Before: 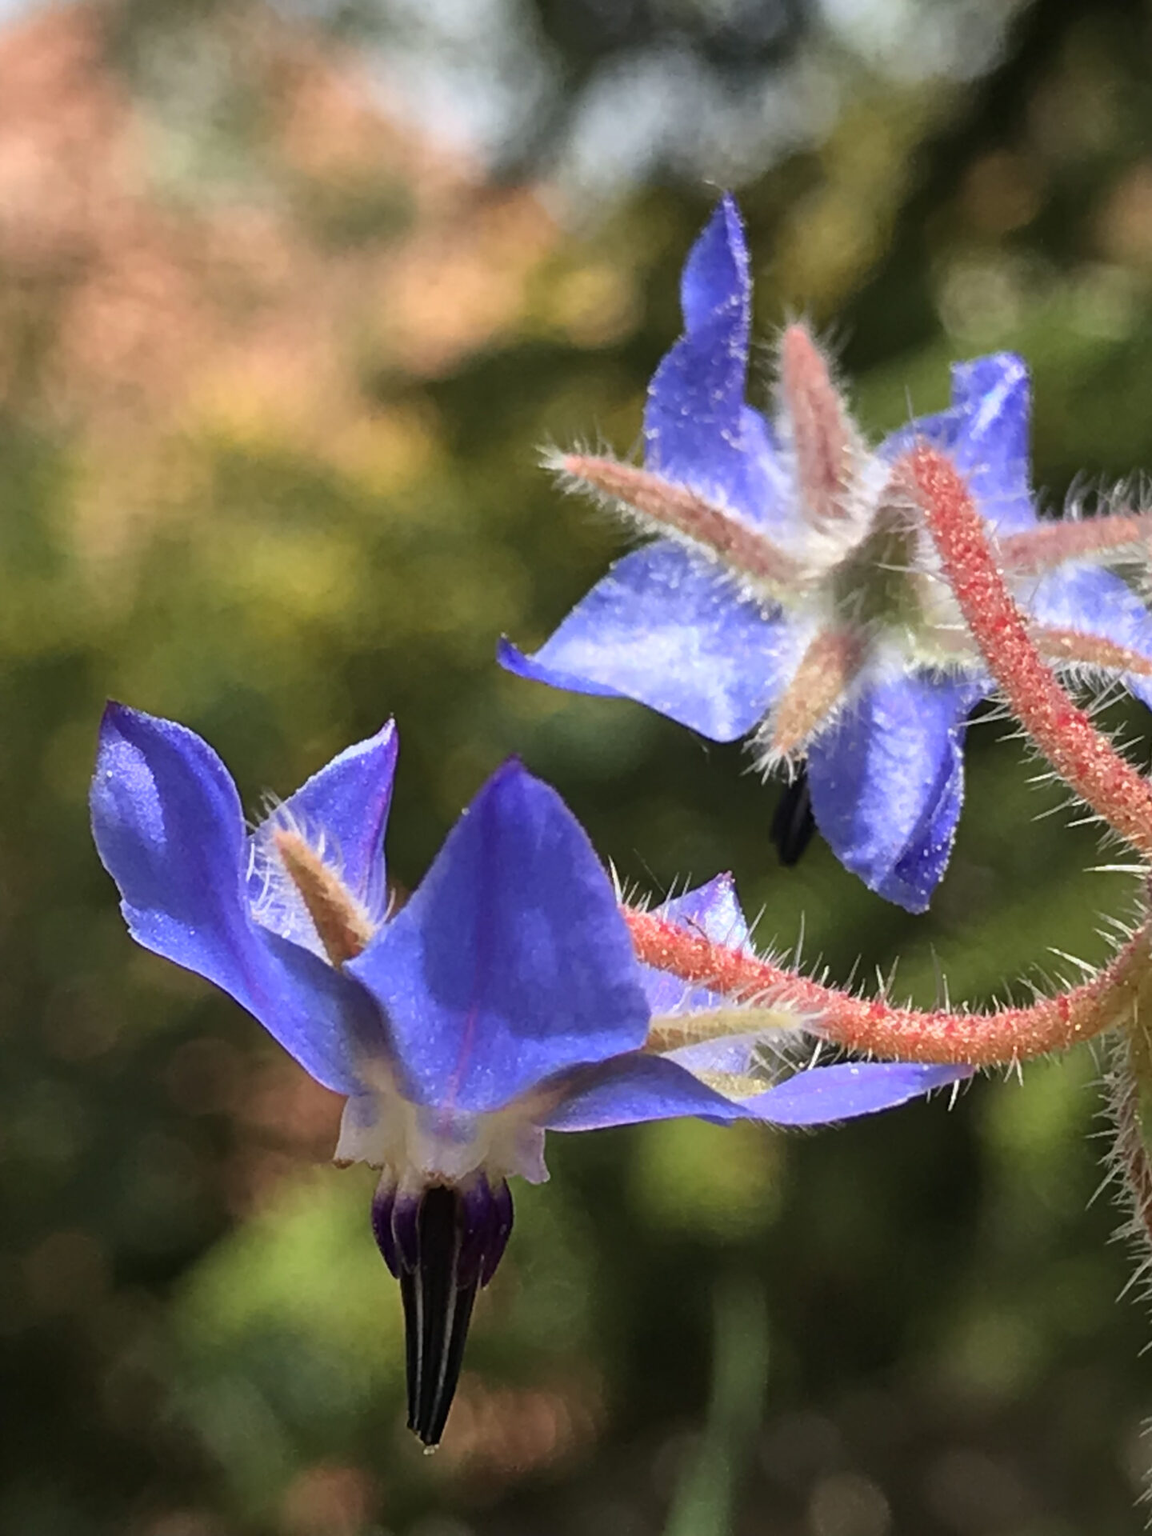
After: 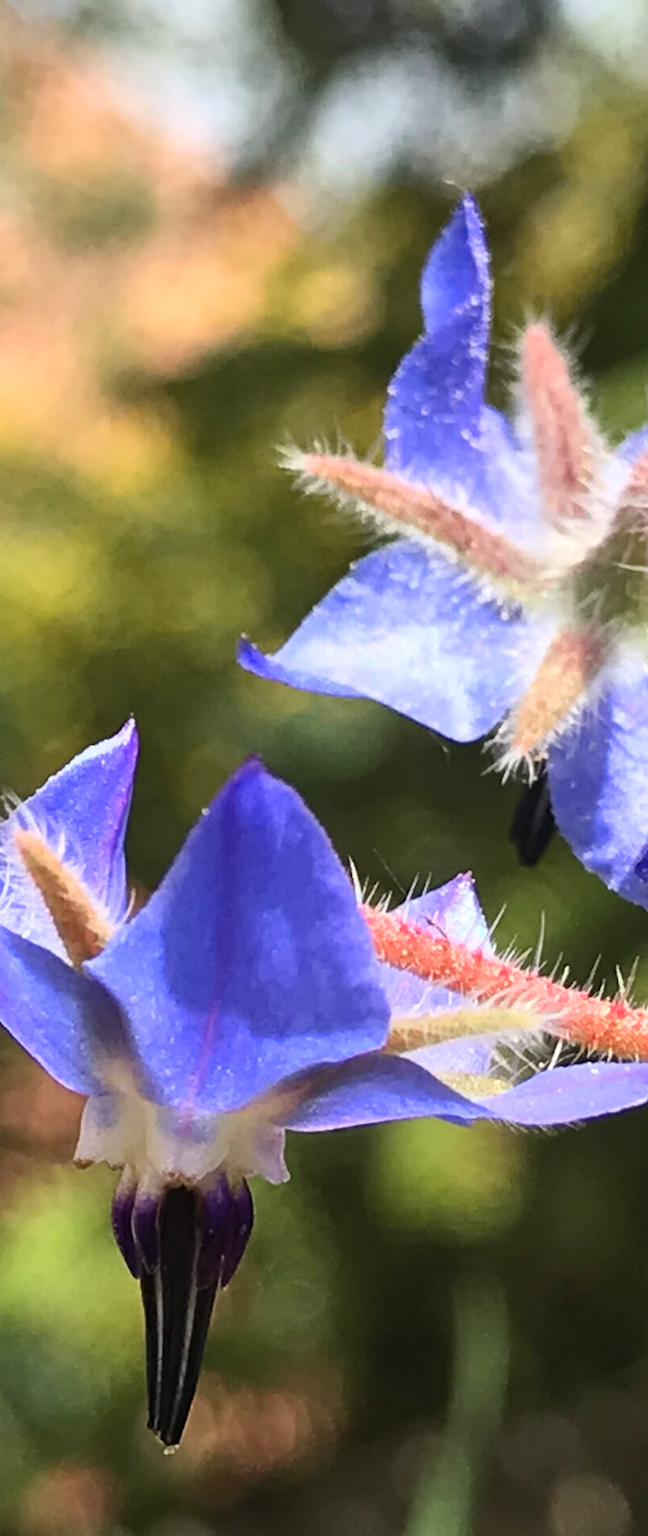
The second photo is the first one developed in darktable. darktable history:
contrast brightness saturation: contrast 0.204, brightness 0.158, saturation 0.222
crop and rotate: left 22.624%, right 21.095%
